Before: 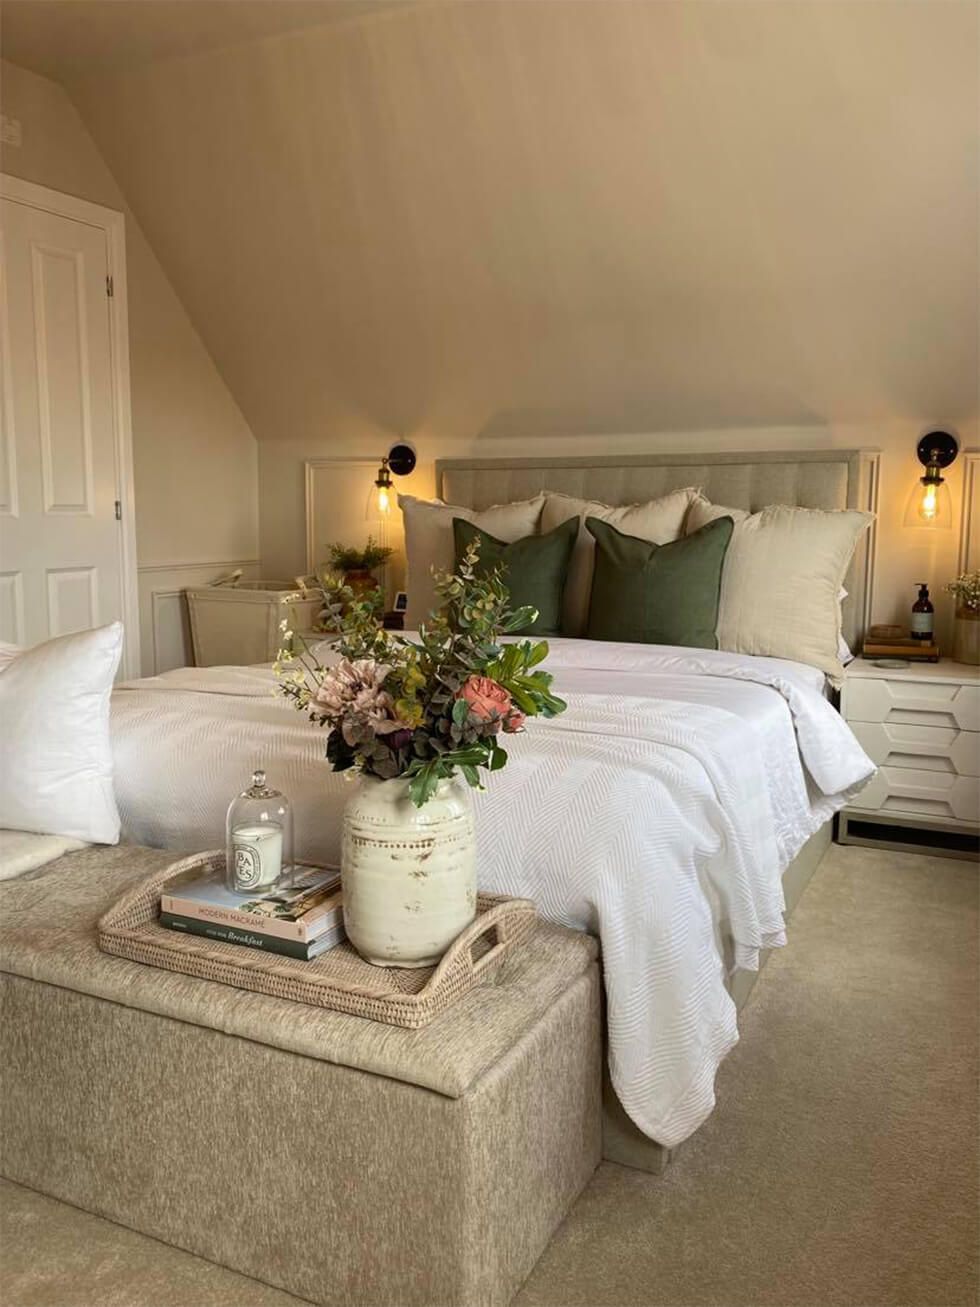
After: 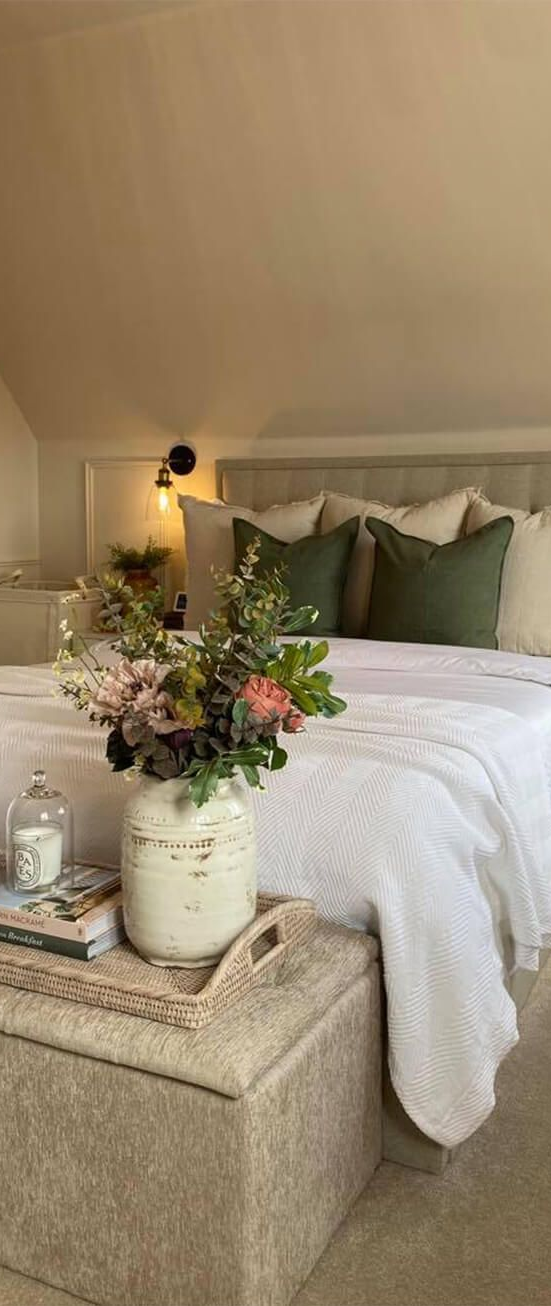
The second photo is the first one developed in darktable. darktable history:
crop and rotate: left 22.516%, right 21.234%
